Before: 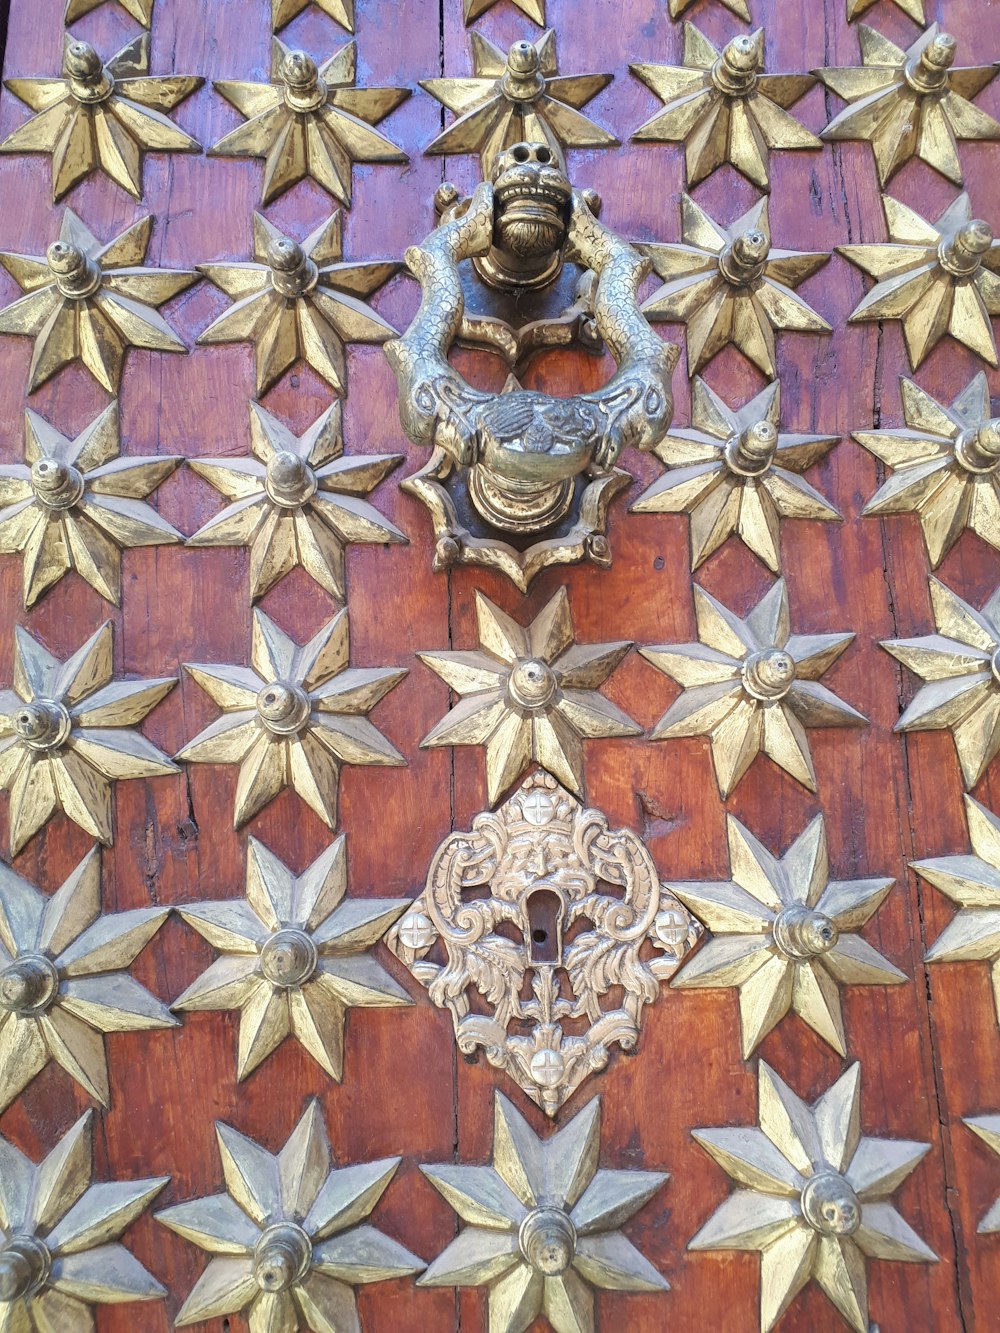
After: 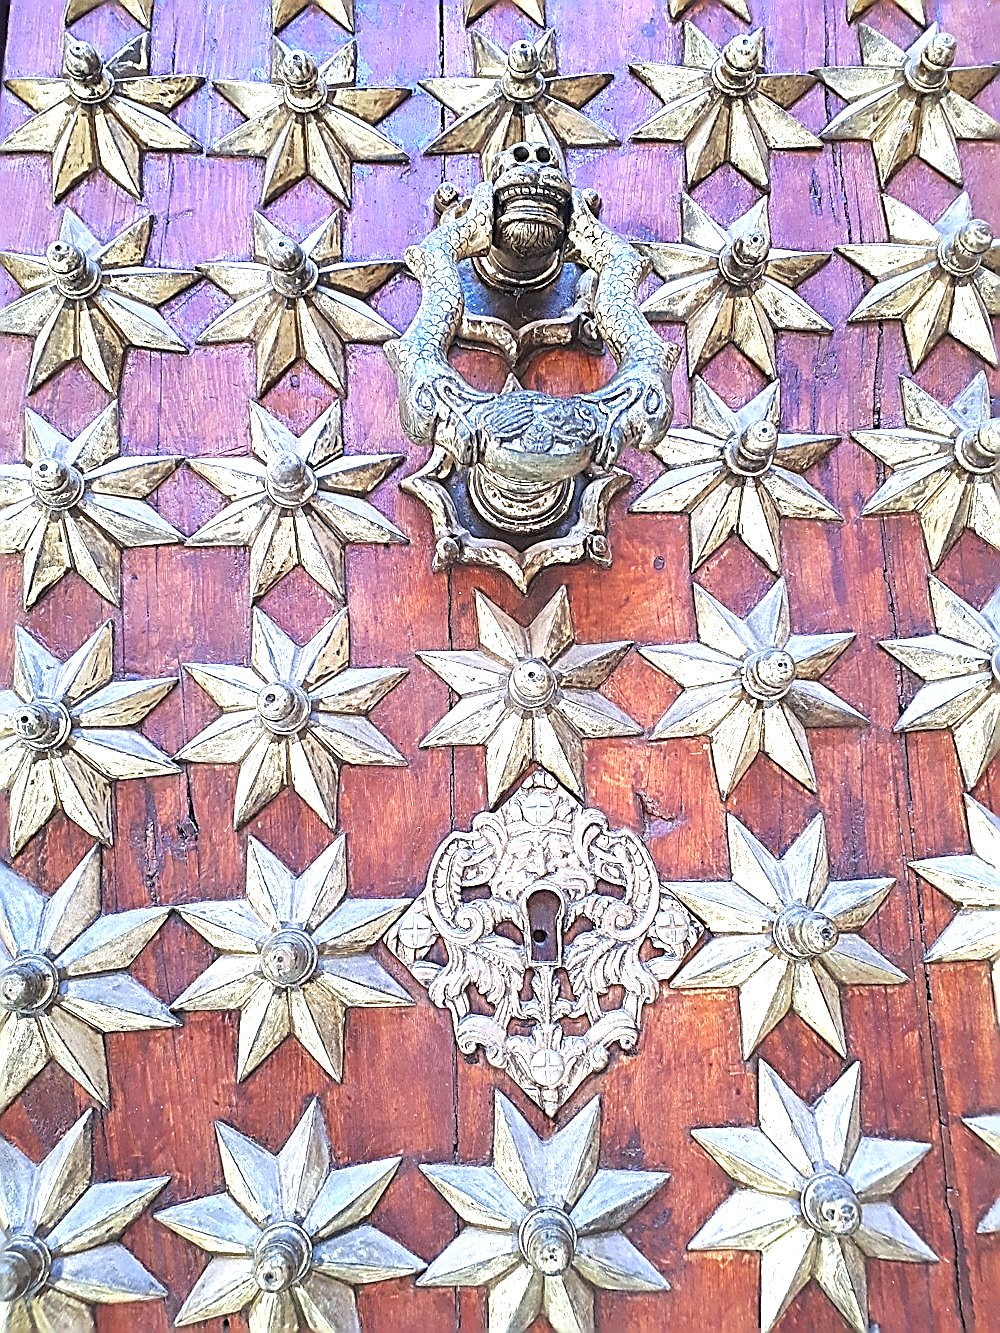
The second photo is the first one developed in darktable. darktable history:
color calibration: illuminant as shot in camera, x 0.37, y 0.382, temperature 4314.45 K
tone equalizer: -8 EV -0.785 EV, -7 EV -0.737 EV, -6 EV -0.6 EV, -5 EV -0.375 EV, -3 EV 0.366 EV, -2 EV 0.6 EV, -1 EV 0.678 EV, +0 EV 0.744 EV, smoothing diameter 24.99%, edges refinement/feathering 7.55, preserve details guided filter
exposure: black level correction -0.001, exposure 0.08 EV, compensate exposure bias true, compensate highlight preservation false
sharpen: amount 1.994
